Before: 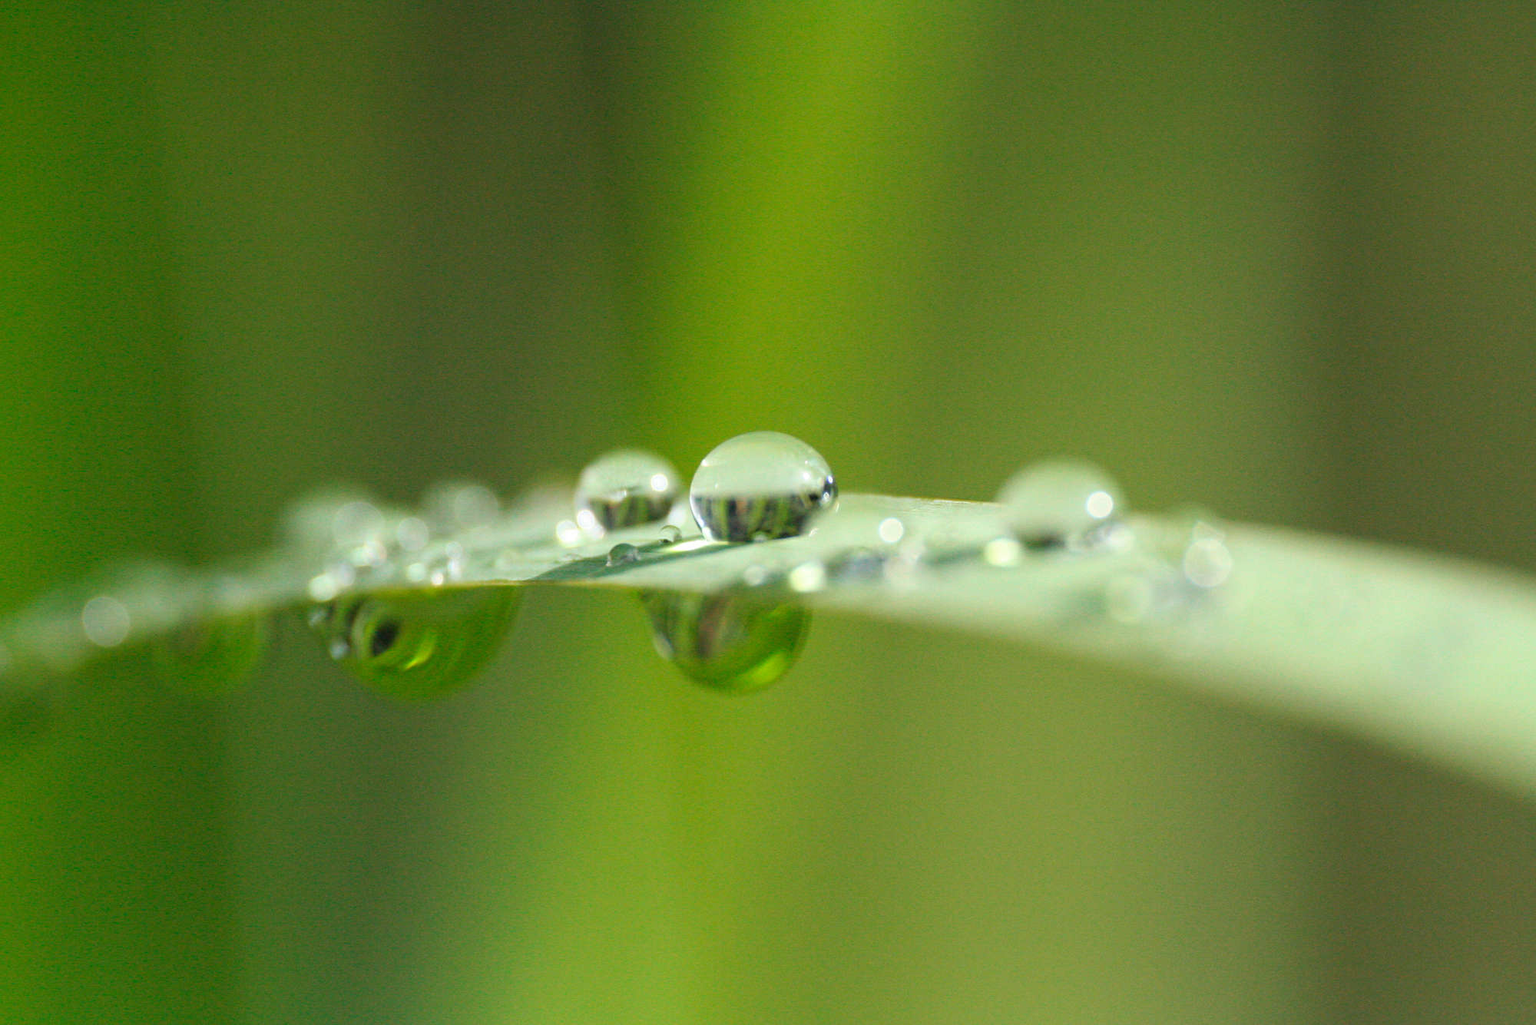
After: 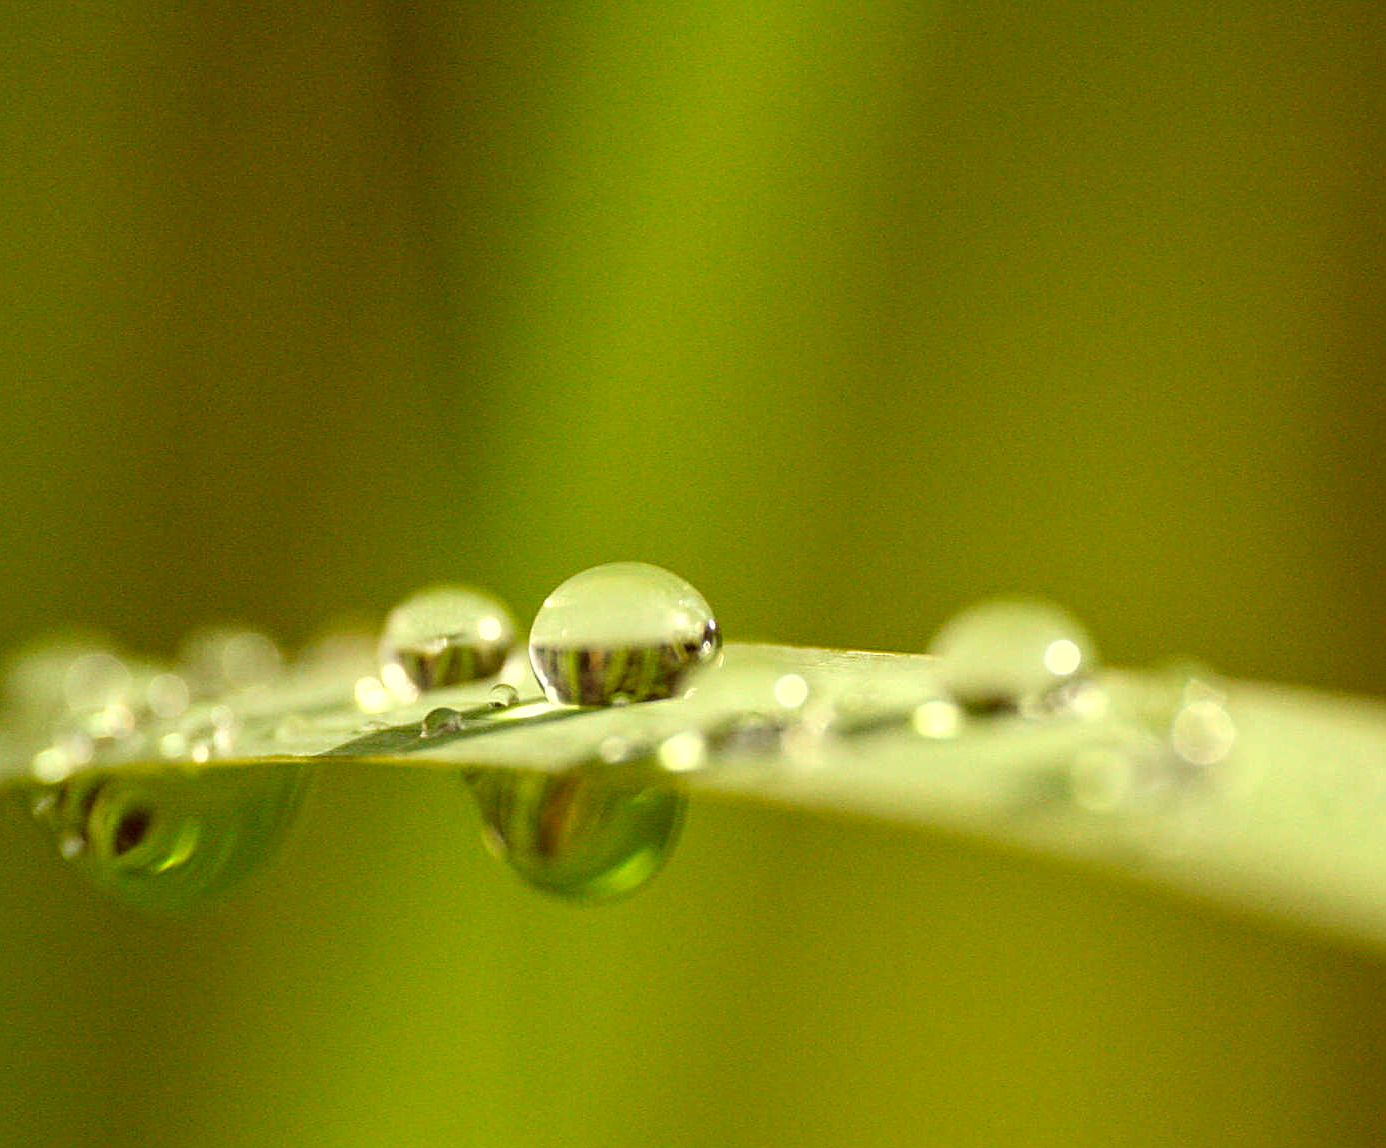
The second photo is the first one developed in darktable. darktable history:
crop: left 18.479%, right 12.2%, bottom 13.971%
local contrast: detail 130%
color correction: highlights a* 1.12, highlights b* 24.26, shadows a* 15.58, shadows b* 24.26
shadows and highlights: radius 133.83, soften with gaussian
sharpen: on, module defaults
